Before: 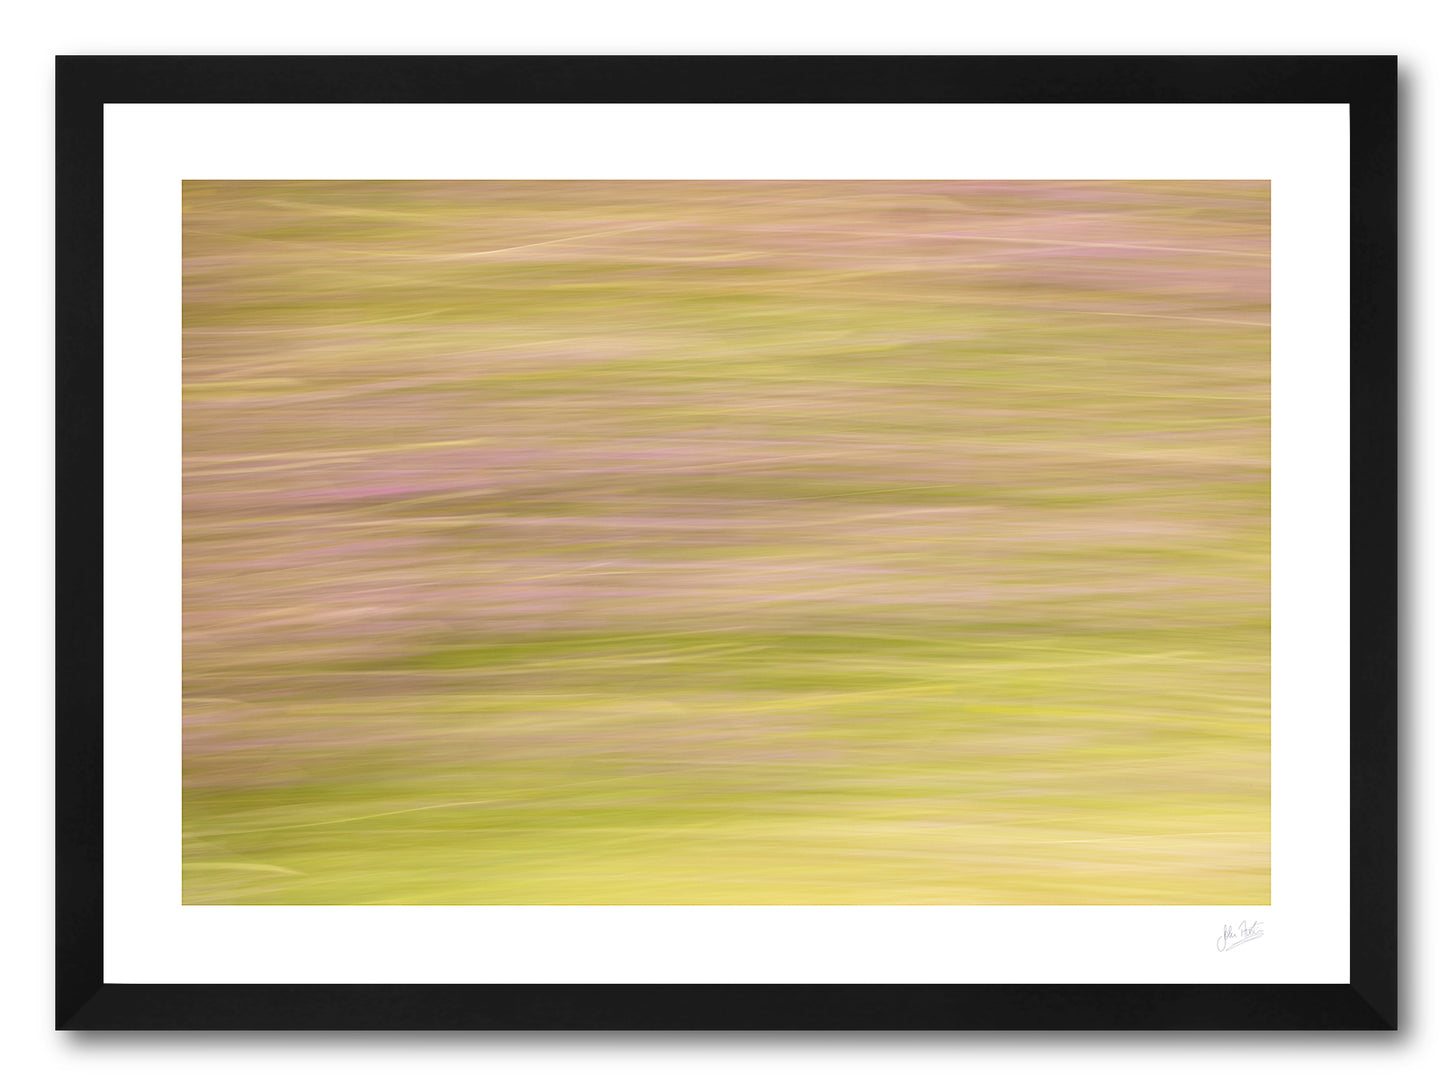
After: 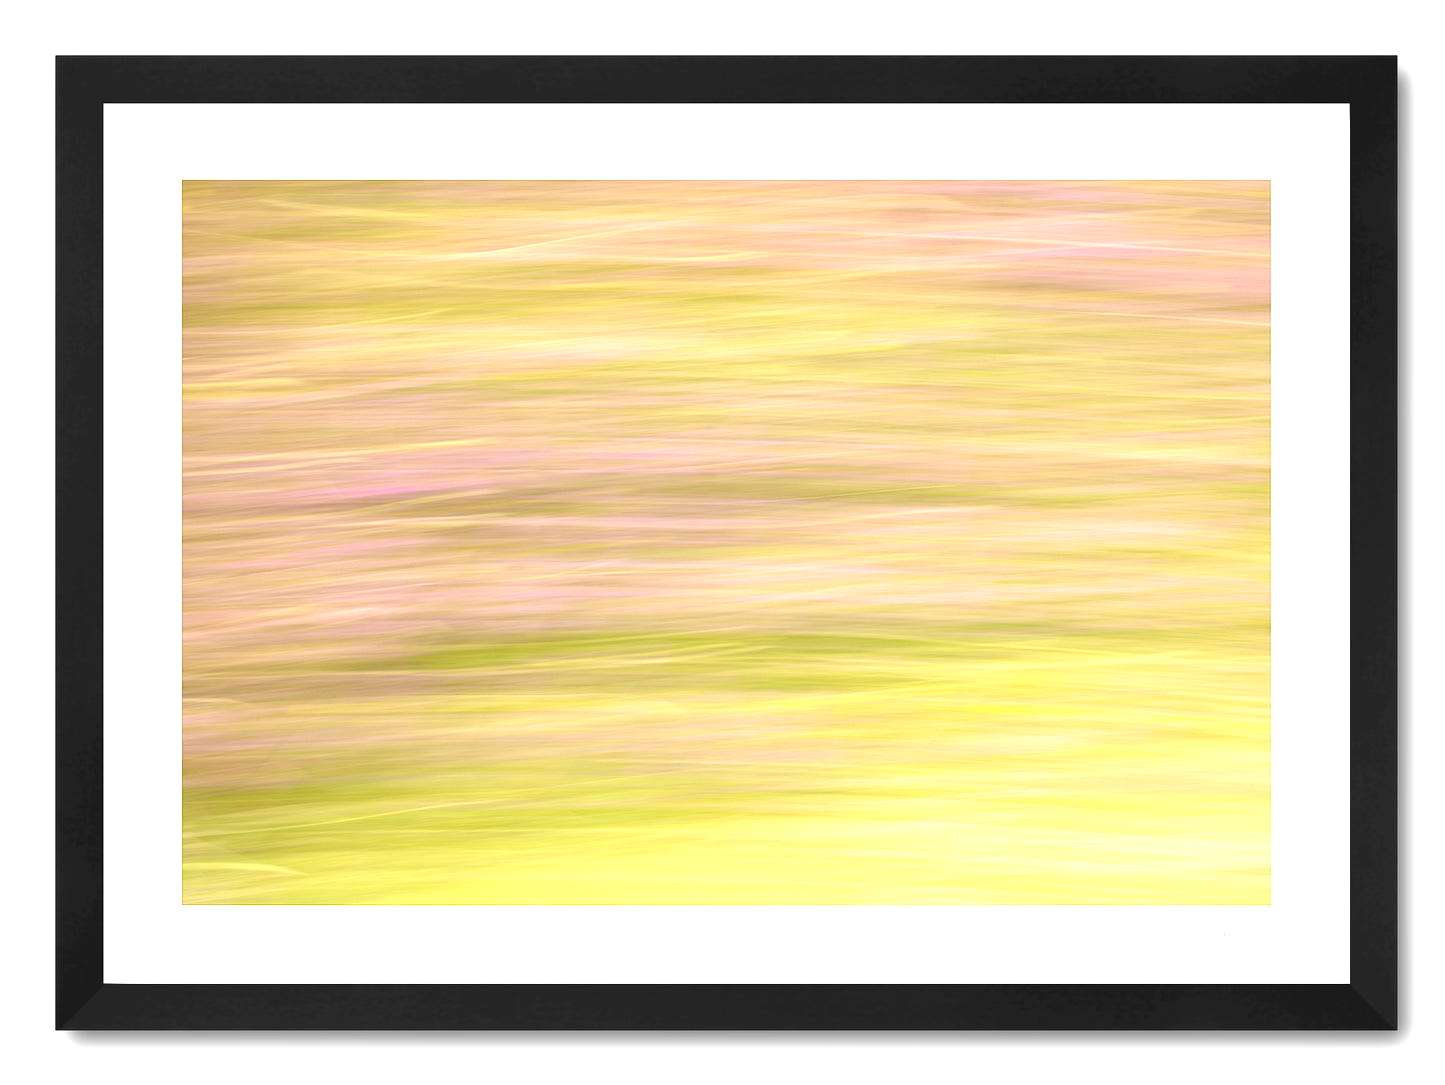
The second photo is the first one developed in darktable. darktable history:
exposure: exposure 0.759 EV, compensate highlight preservation false
